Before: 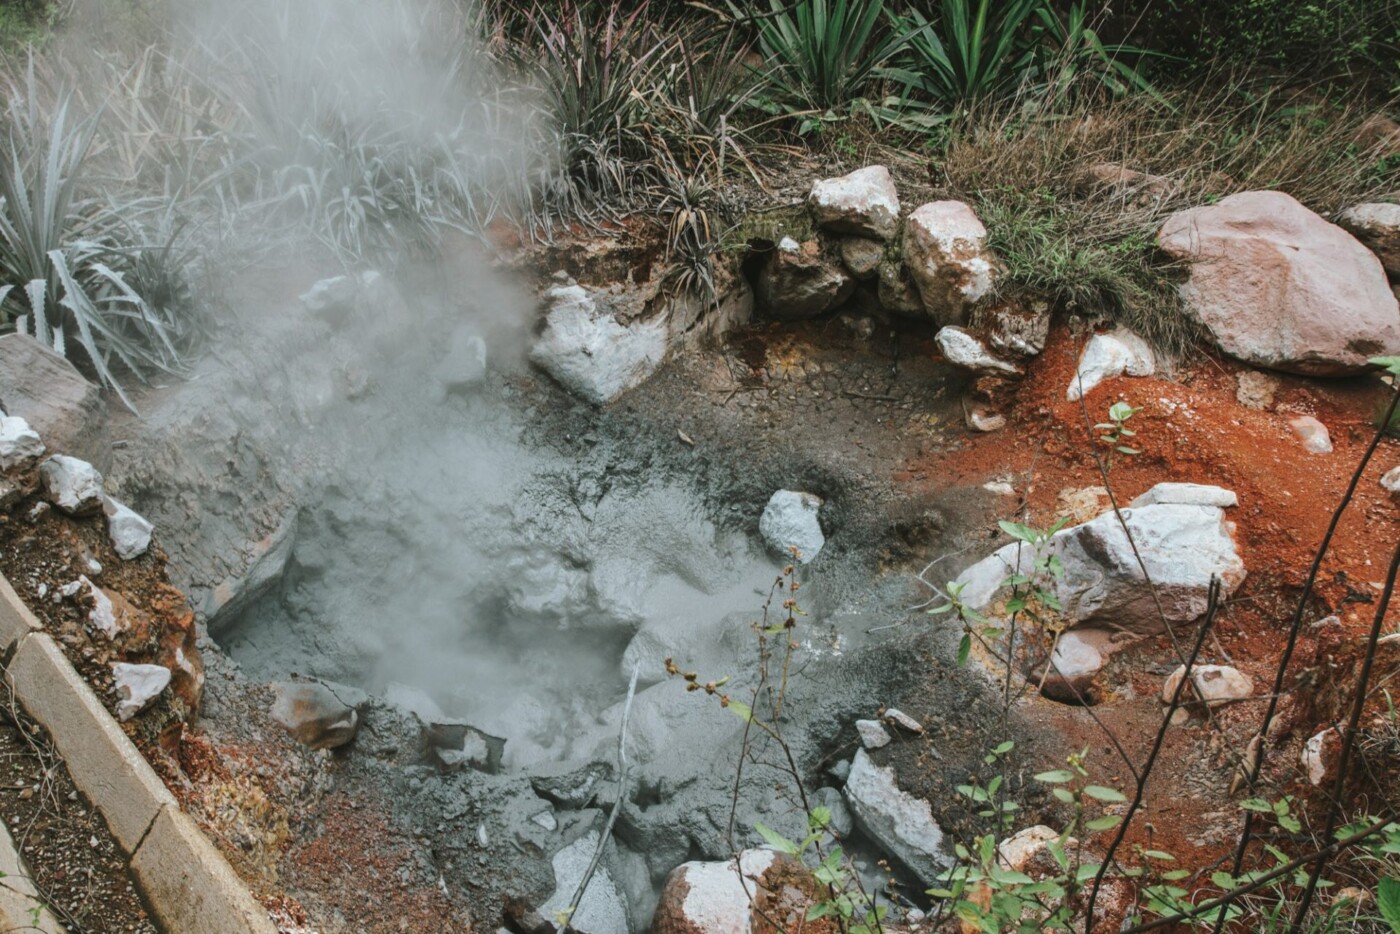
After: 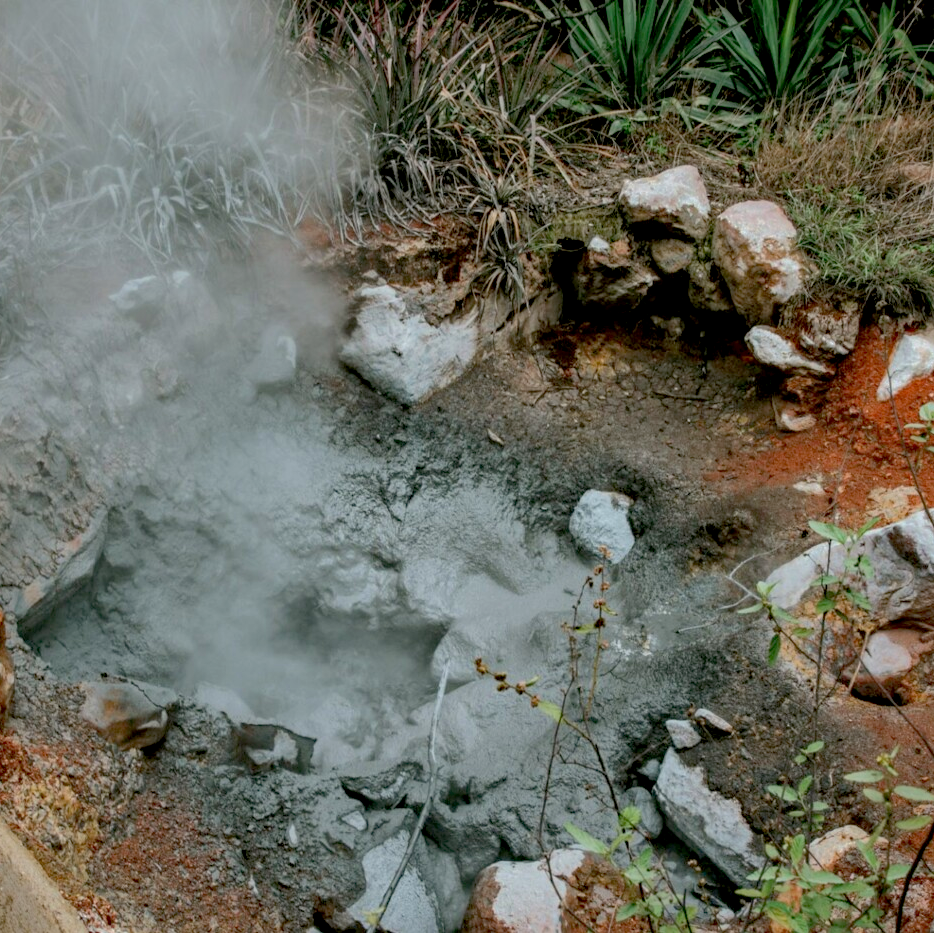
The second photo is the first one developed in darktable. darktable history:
shadows and highlights: highlights -60
crop and rotate: left 13.701%, right 19.533%
exposure: black level correction 0.016, exposure -0.006 EV, compensate exposure bias true, compensate highlight preservation false
haze removal: adaptive false
